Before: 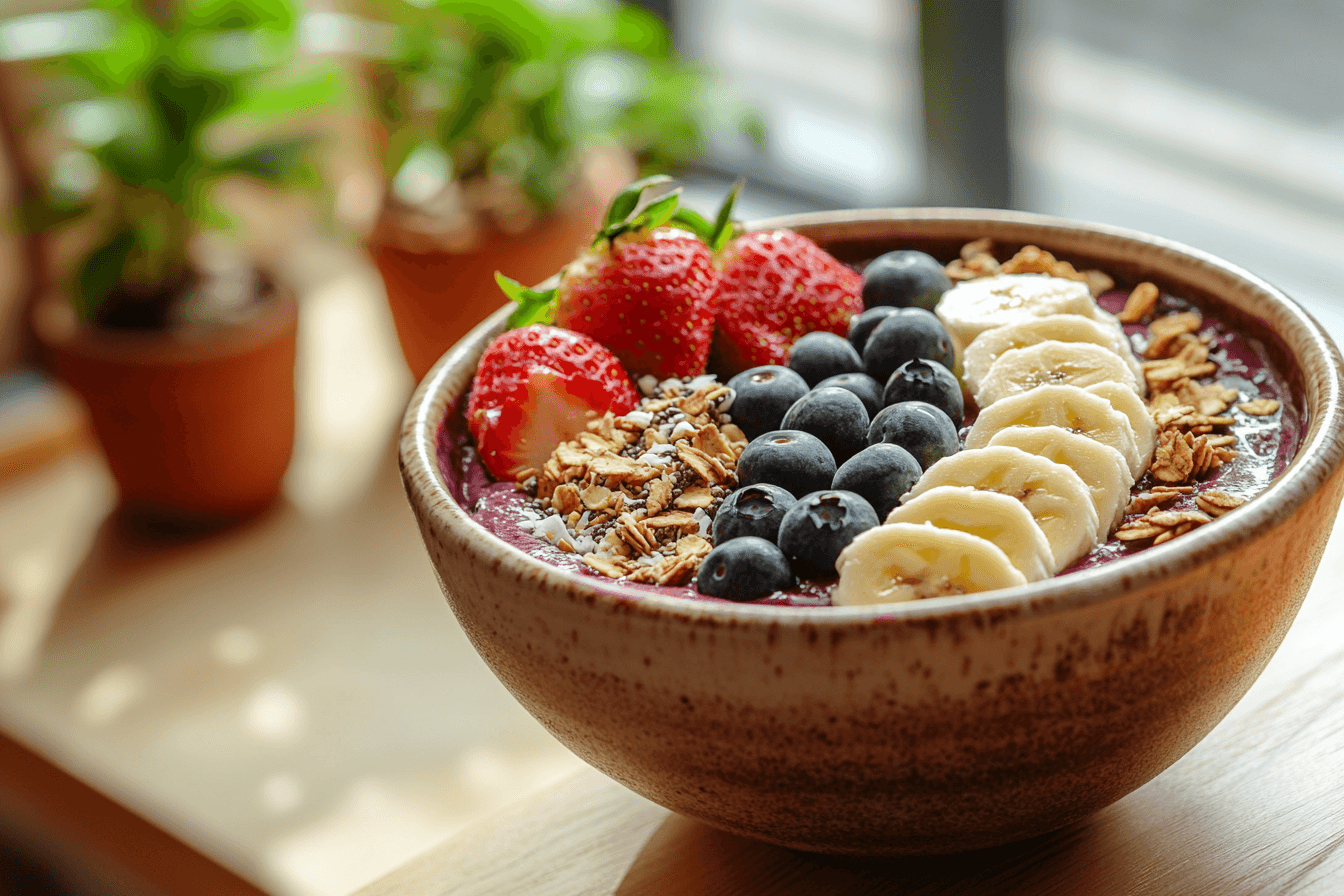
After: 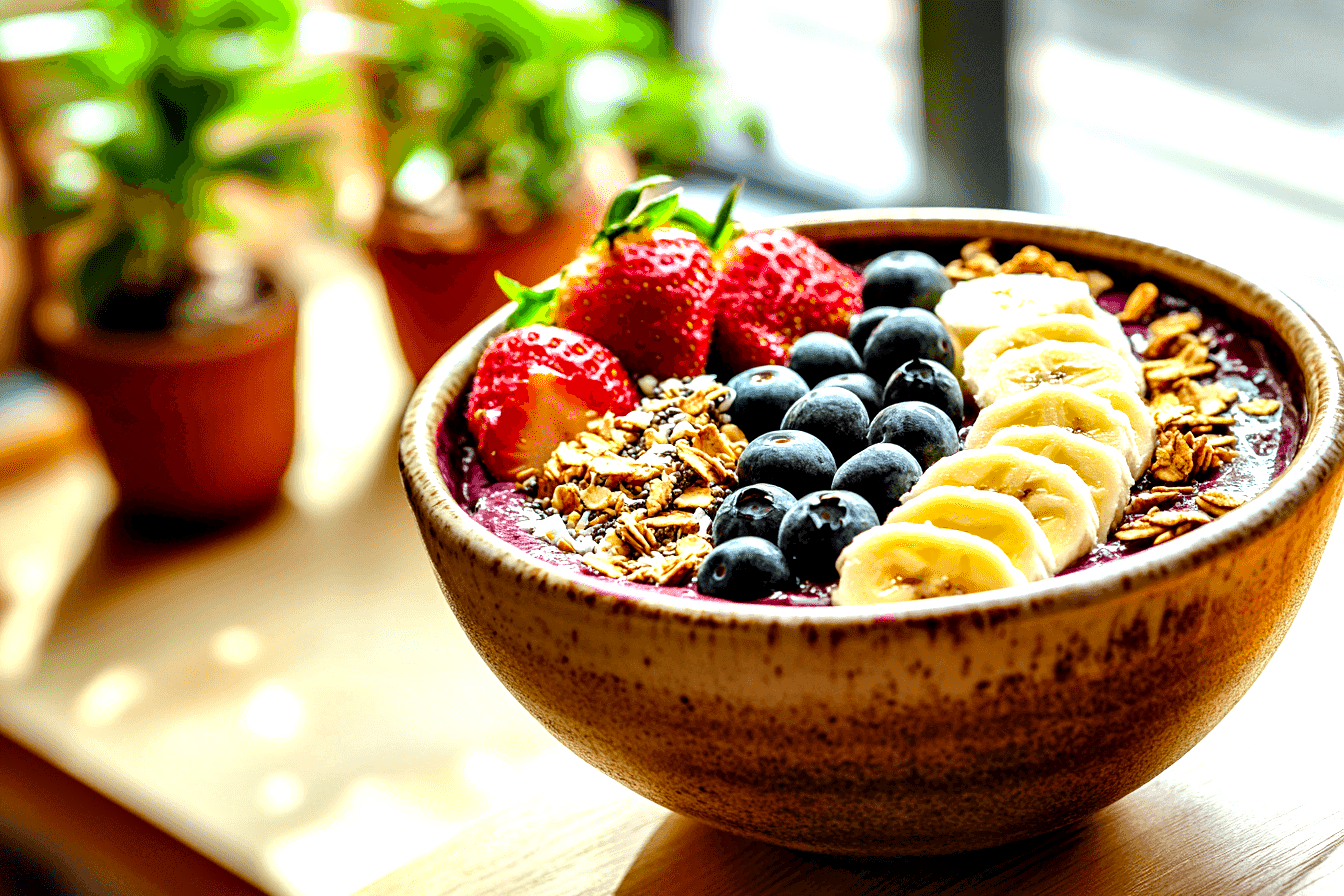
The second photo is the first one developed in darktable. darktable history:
local contrast: highlights 62%, shadows 108%, detail 106%, midtone range 0.525
exposure: exposure 0.78 EV, compensate highlight preservation false
contrast equalizer: octaves 7, y [[0.6 ×6], [0.55 ×6], [0 ×6], [0 ×6], [0 ×6]]
color balance rgb: perceptual saturation grading › global saturation 30.626%
